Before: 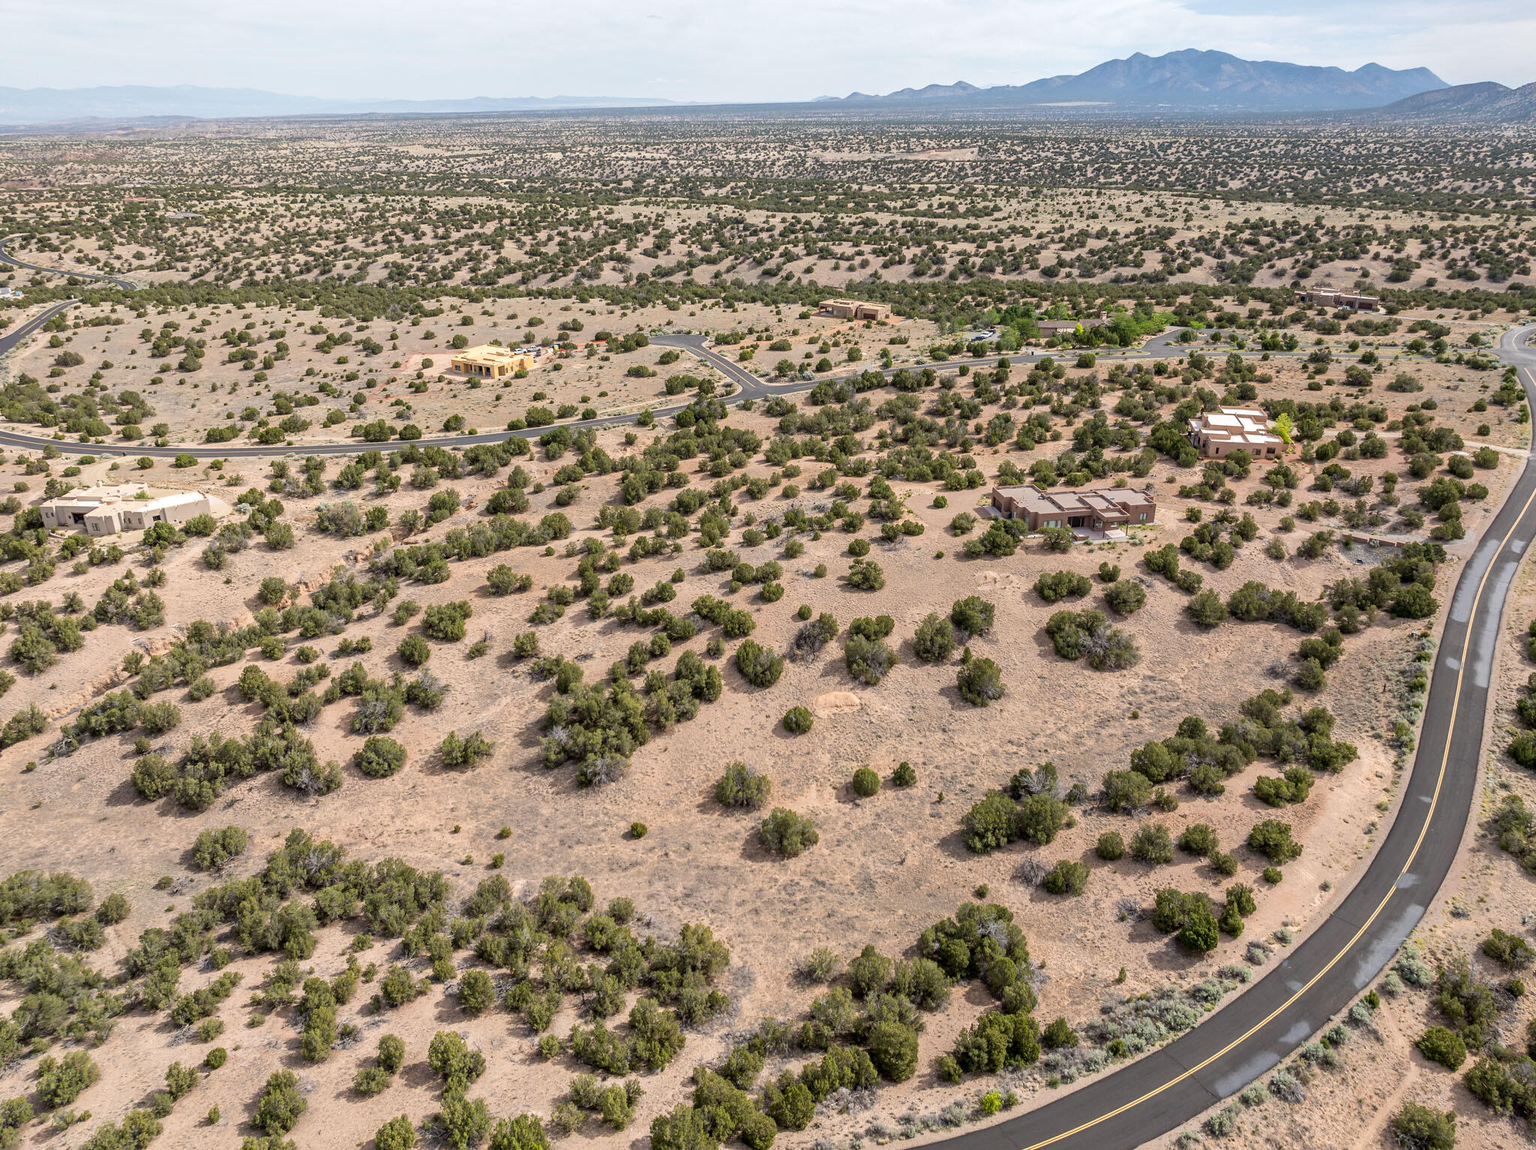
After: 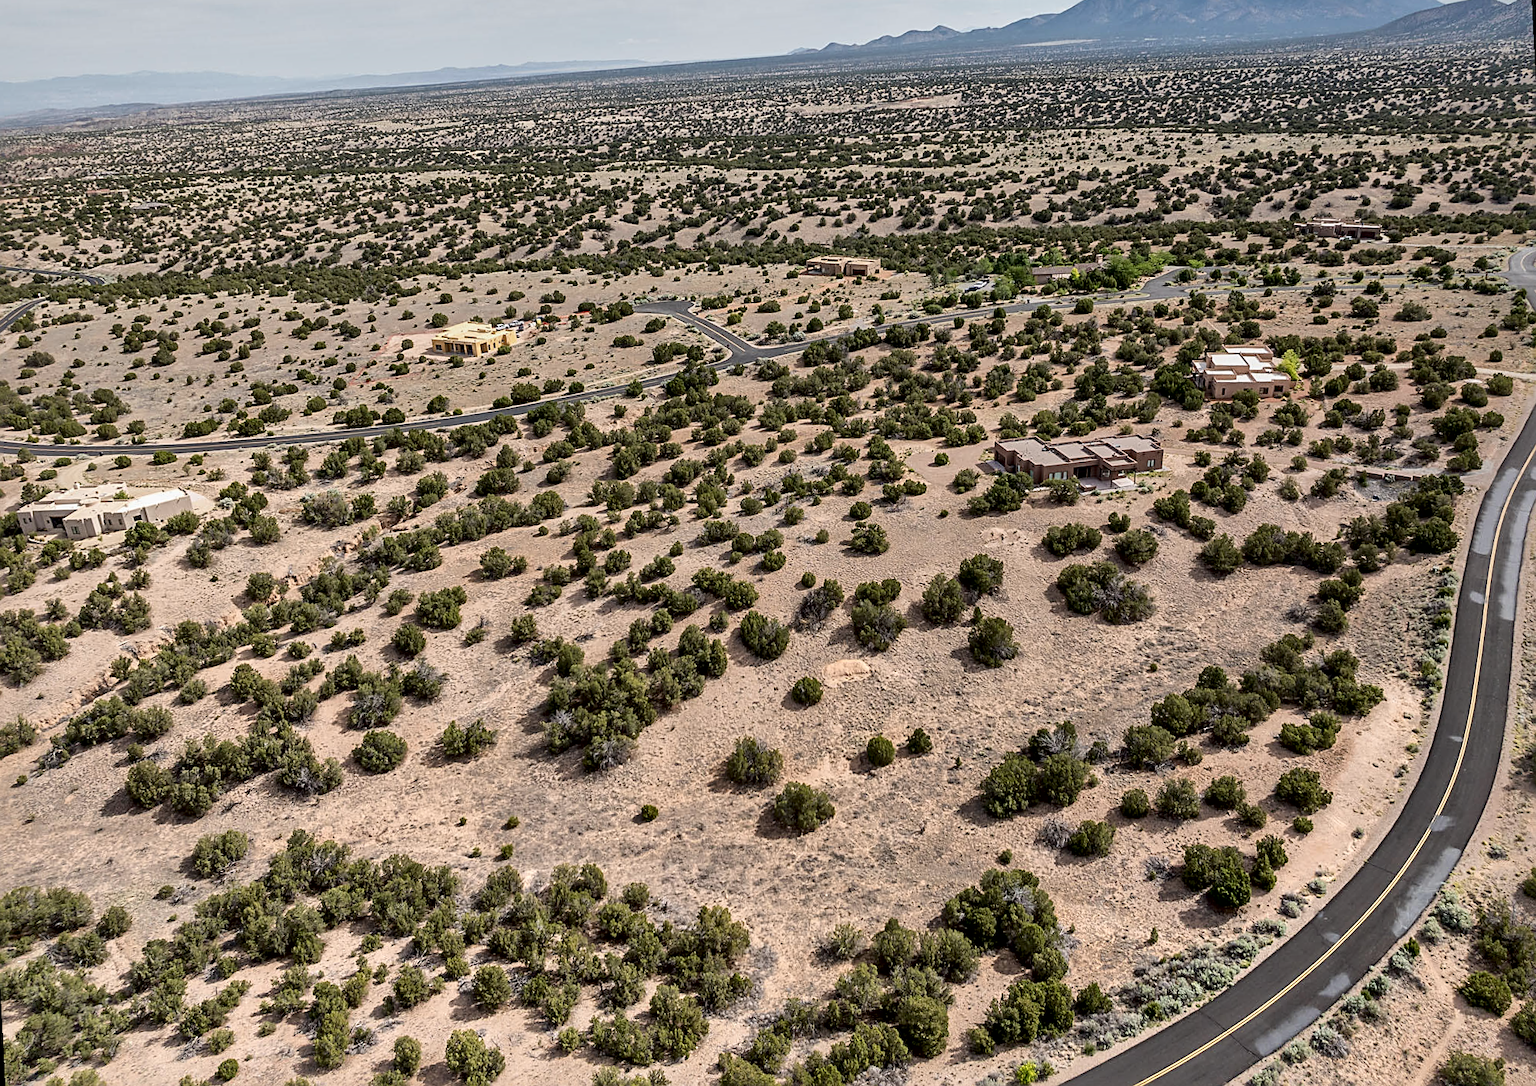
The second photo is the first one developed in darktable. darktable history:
local contrast: mode bilateral grid, contrast 70, coarseness 75, detail 180%, midtone range 0.2
sharpen: on, module defaults
graduated density: rotation 5.63°, offset 76.9
rotate and perspective: rotation -3°, crop left 0.031, crop right 0.968, crop top 0.07, crop bottom 0.93
